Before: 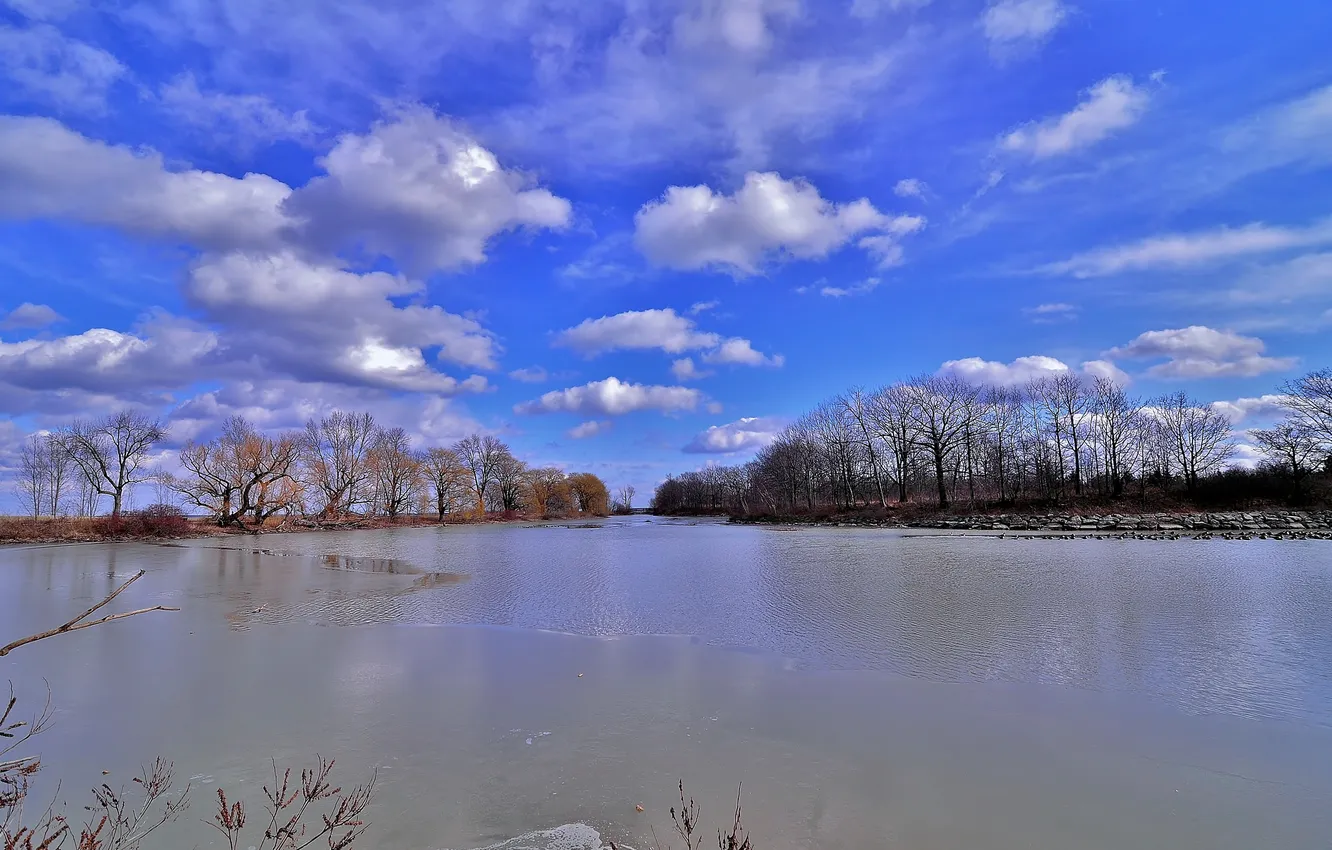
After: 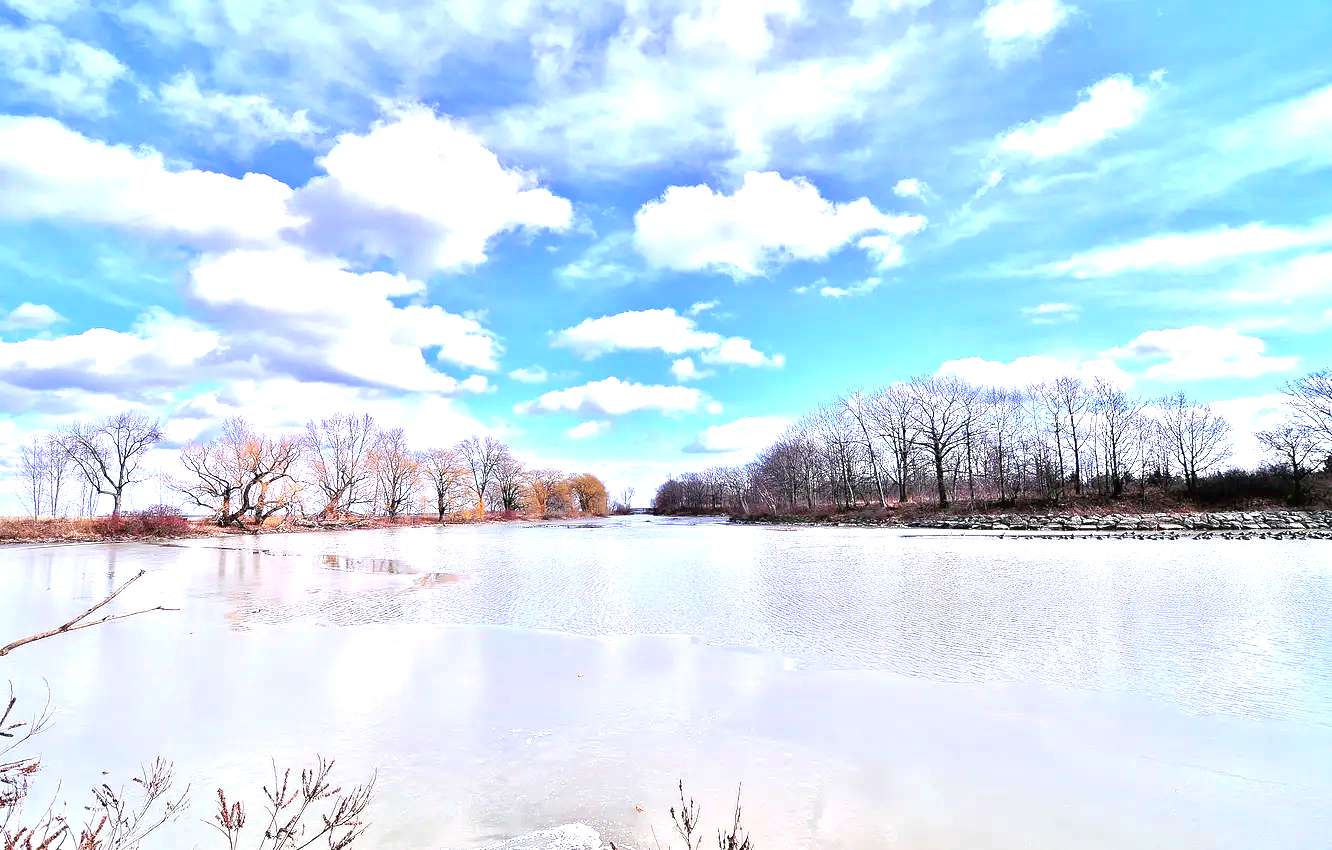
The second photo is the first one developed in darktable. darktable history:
exposure: black level correction 0, exposure 2.137 EV, compensate highlight preservation false
